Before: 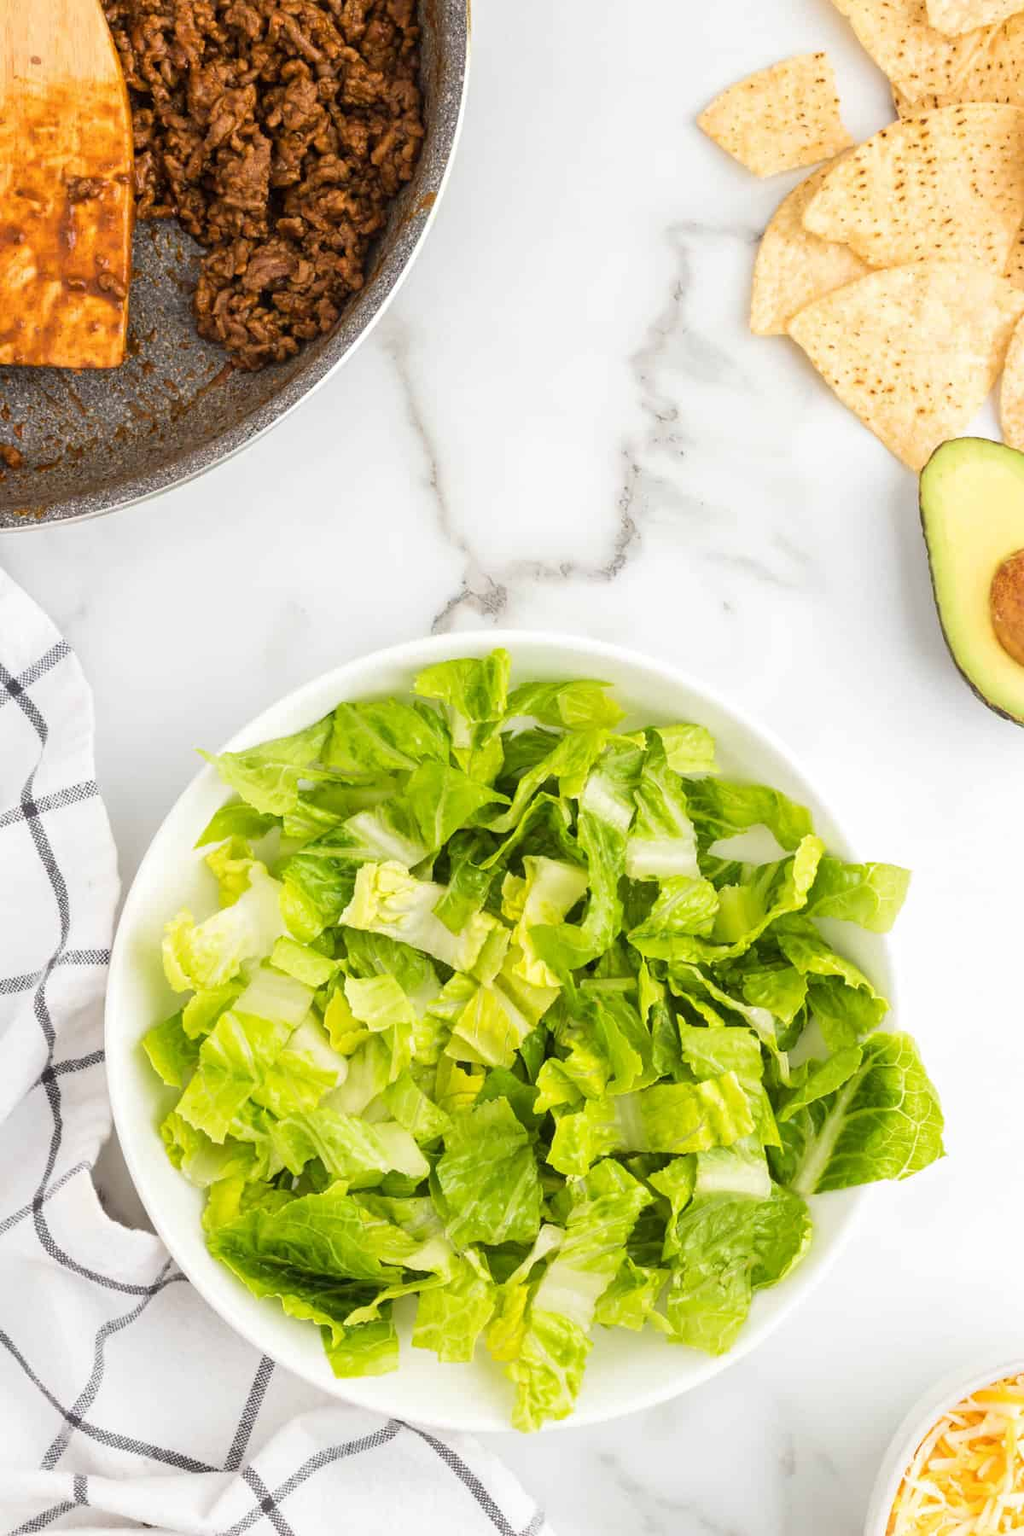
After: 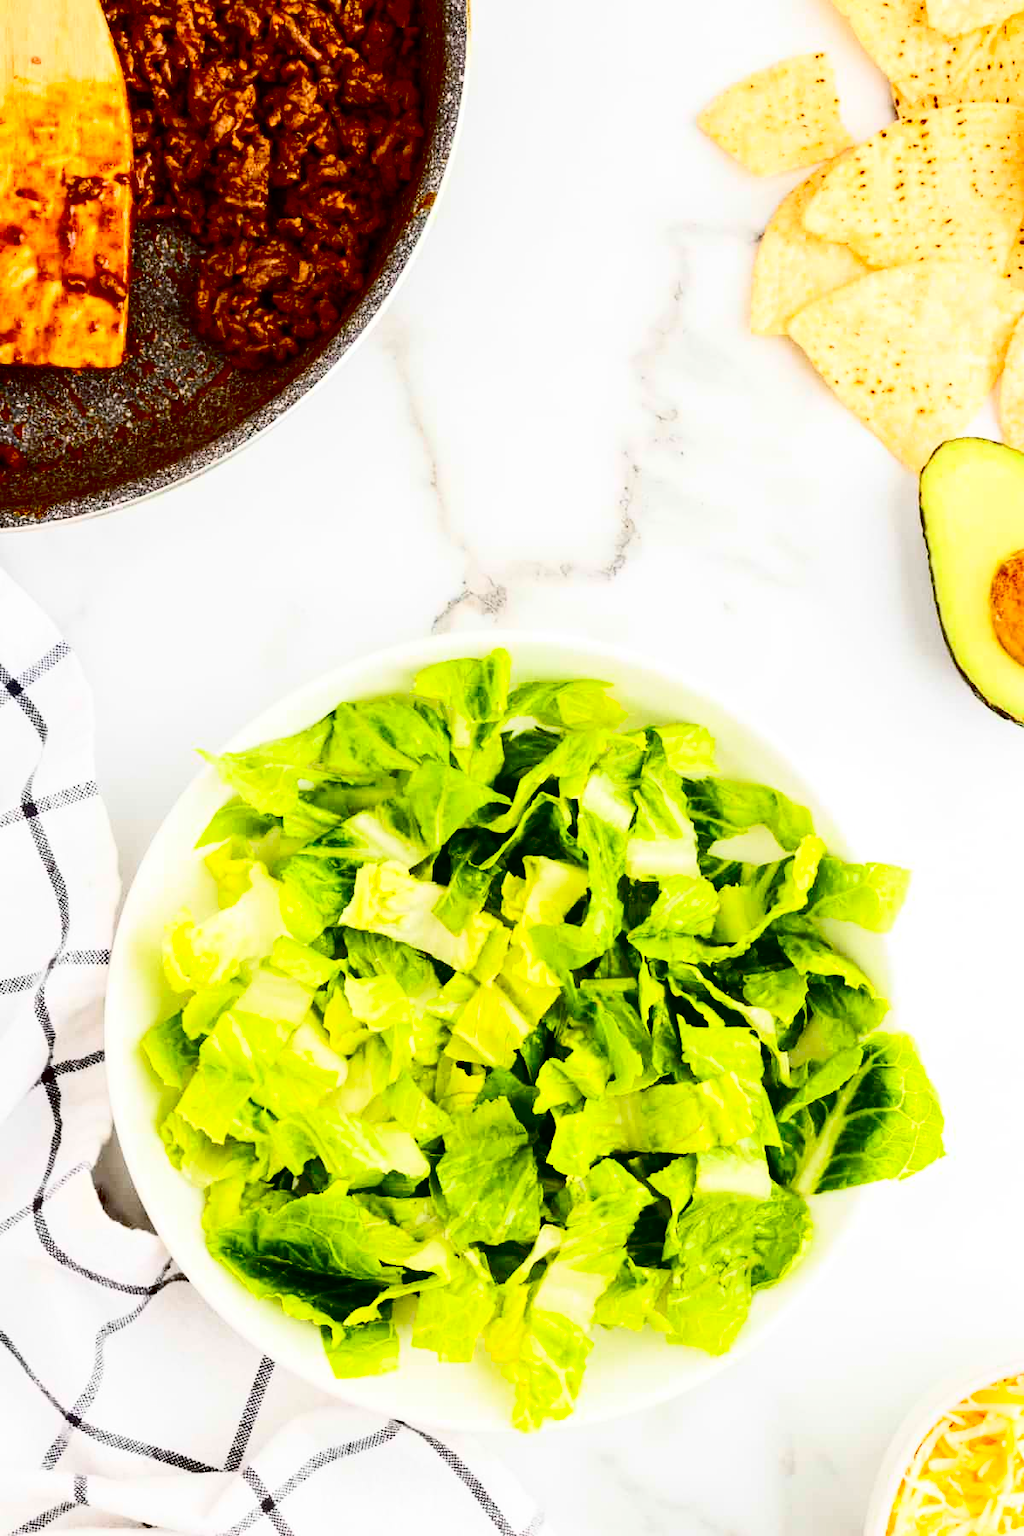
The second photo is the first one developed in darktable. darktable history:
contrast brightness saturation: contrast 0.398, brightness 0.051, saturation 0.26
exposure: black level correction 0.057, compensate highlight preservation false
